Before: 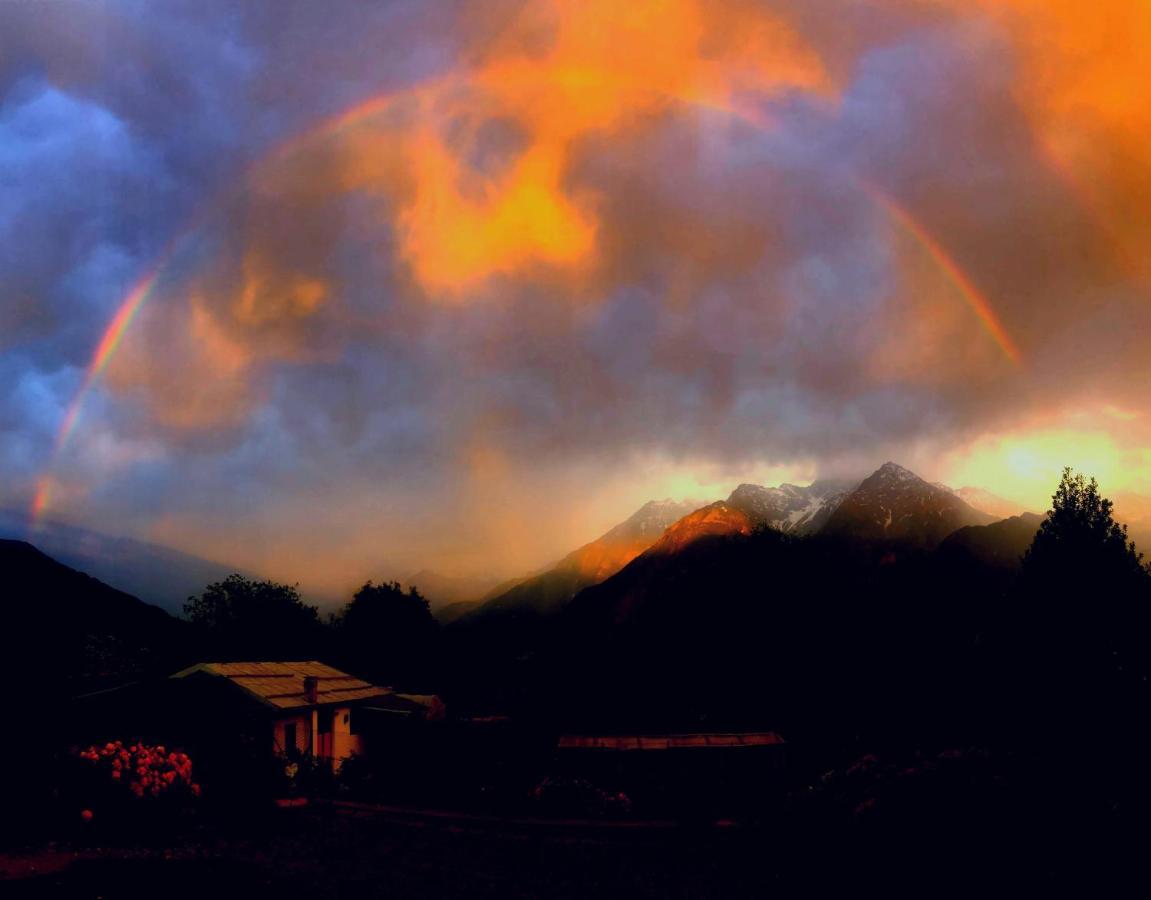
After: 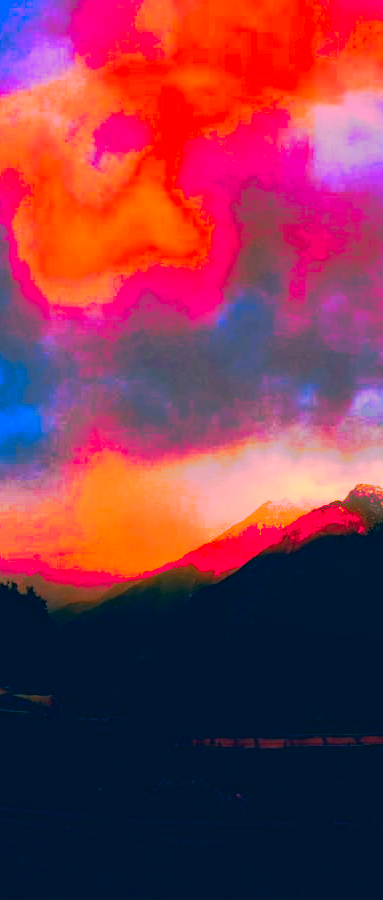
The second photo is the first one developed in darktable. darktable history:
color correction: highlights a* 17.03, highlights b* 0.205, shadows a* -15.38, shadows b* -14.56, saturation 1.5
local contrast: detail 130%
crop: left 33.36%, right 33.36%
tone curve: curves: ch0 [(0, 0) (0.003, 0.003) (0.011, 0.01) (0.025, 0.023) (0.044, 0.042) (0.069, 0.065) (0.1, 0.094) (0.136, 0.128) (0.177, 0.167) (0.224, 0.211) (0.277, 0.261) (0.335, 0.316) (0.399, 0.376) (0.468, 0.441) (0.543, 0.685) (0.623, 0.741) (0.709, 0.8) (0.801, 0.863) (0.898, 0.929) (1, 1)], preserve colors none
color zones: curves: ch1 [(0.263, 0.53) (0.376, 0.287) (0.487, 0.512) (0.748, 0.547) (1, 0.513)]; ch2 [(0.262, 0.45) (0.751, 0.477)], mix 31.98%
